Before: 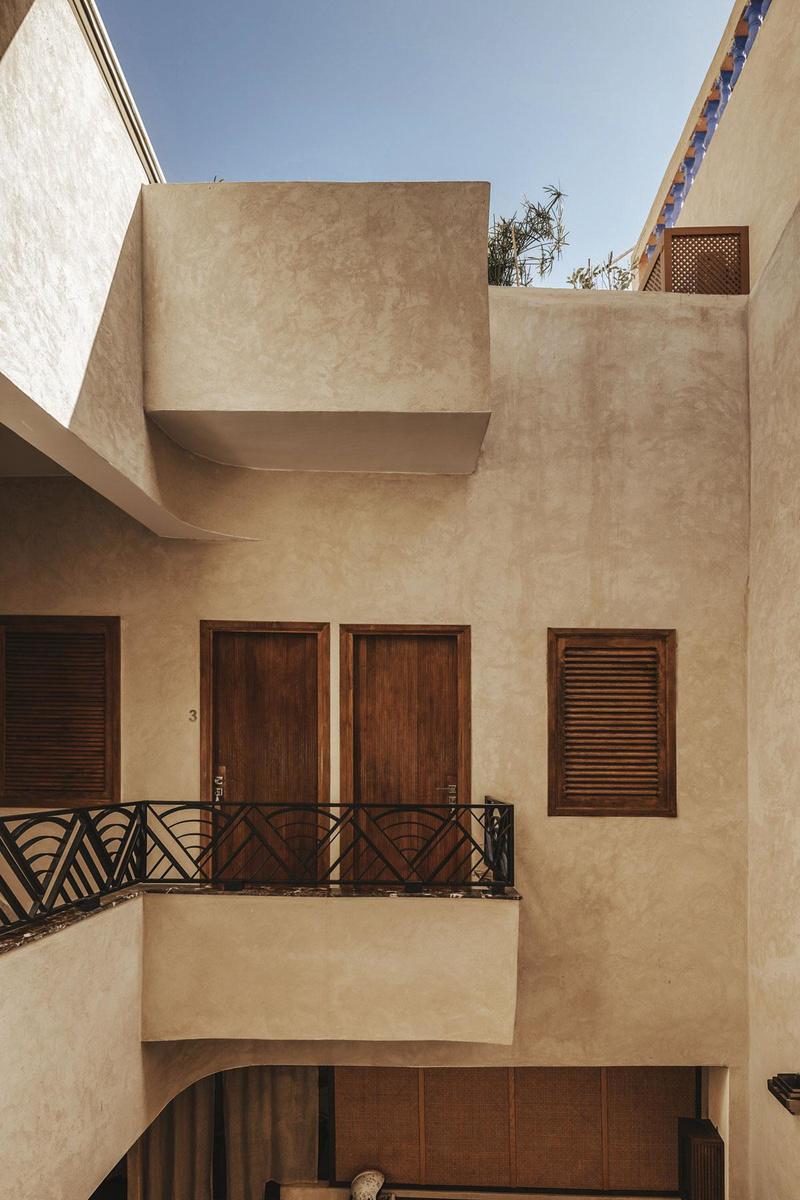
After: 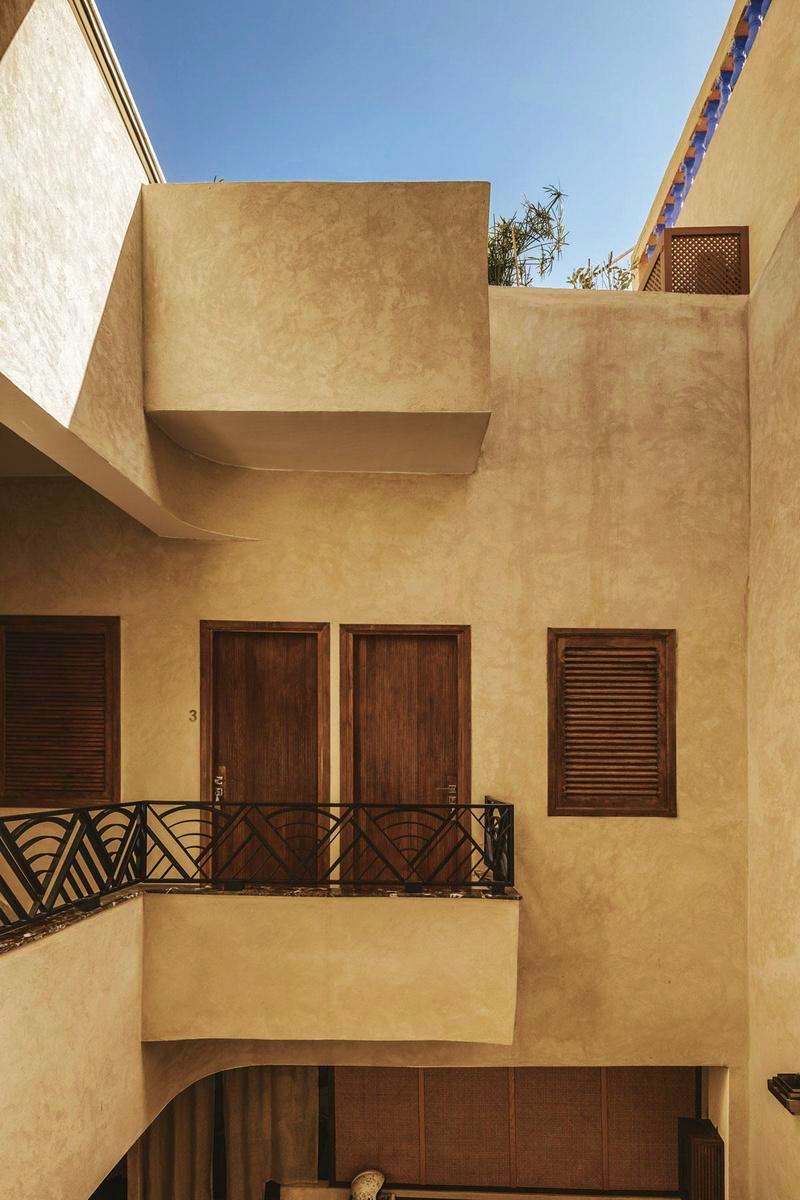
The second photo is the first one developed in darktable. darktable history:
velvia: strength 74.77%
